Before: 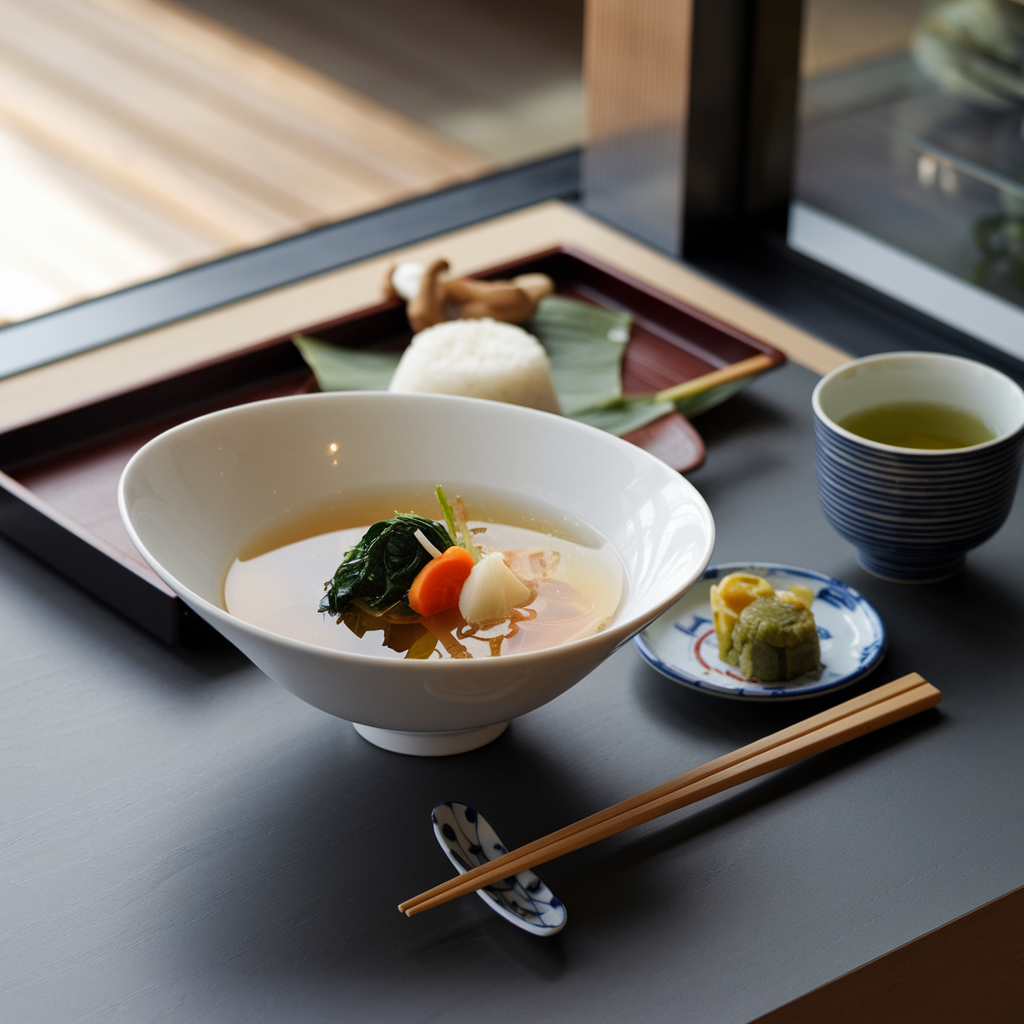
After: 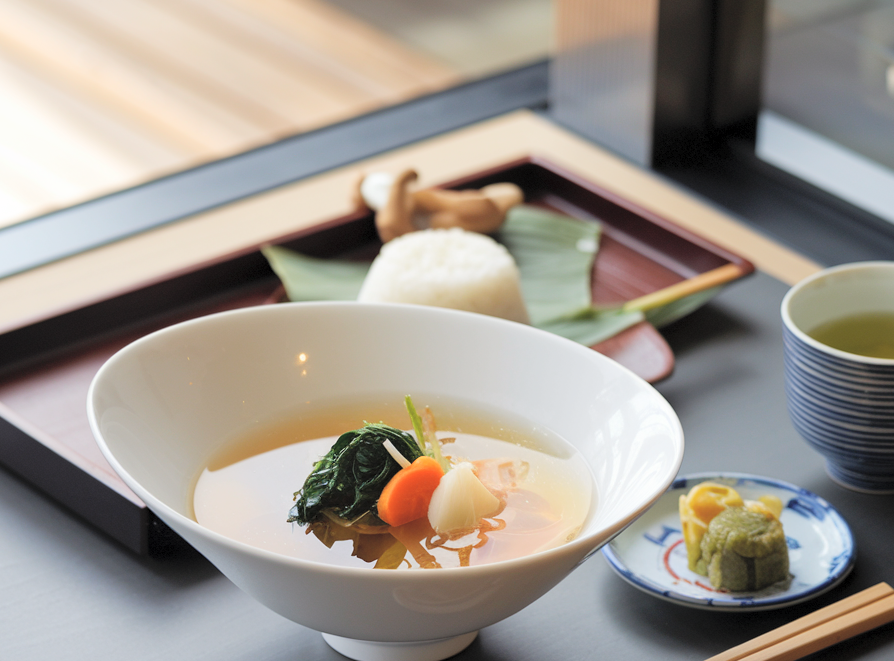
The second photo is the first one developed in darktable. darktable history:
contrast brightness saturation: brightness 0.279
crop: left 3.048%, top 8.817%, right 9.625%, bottom 26.597%
